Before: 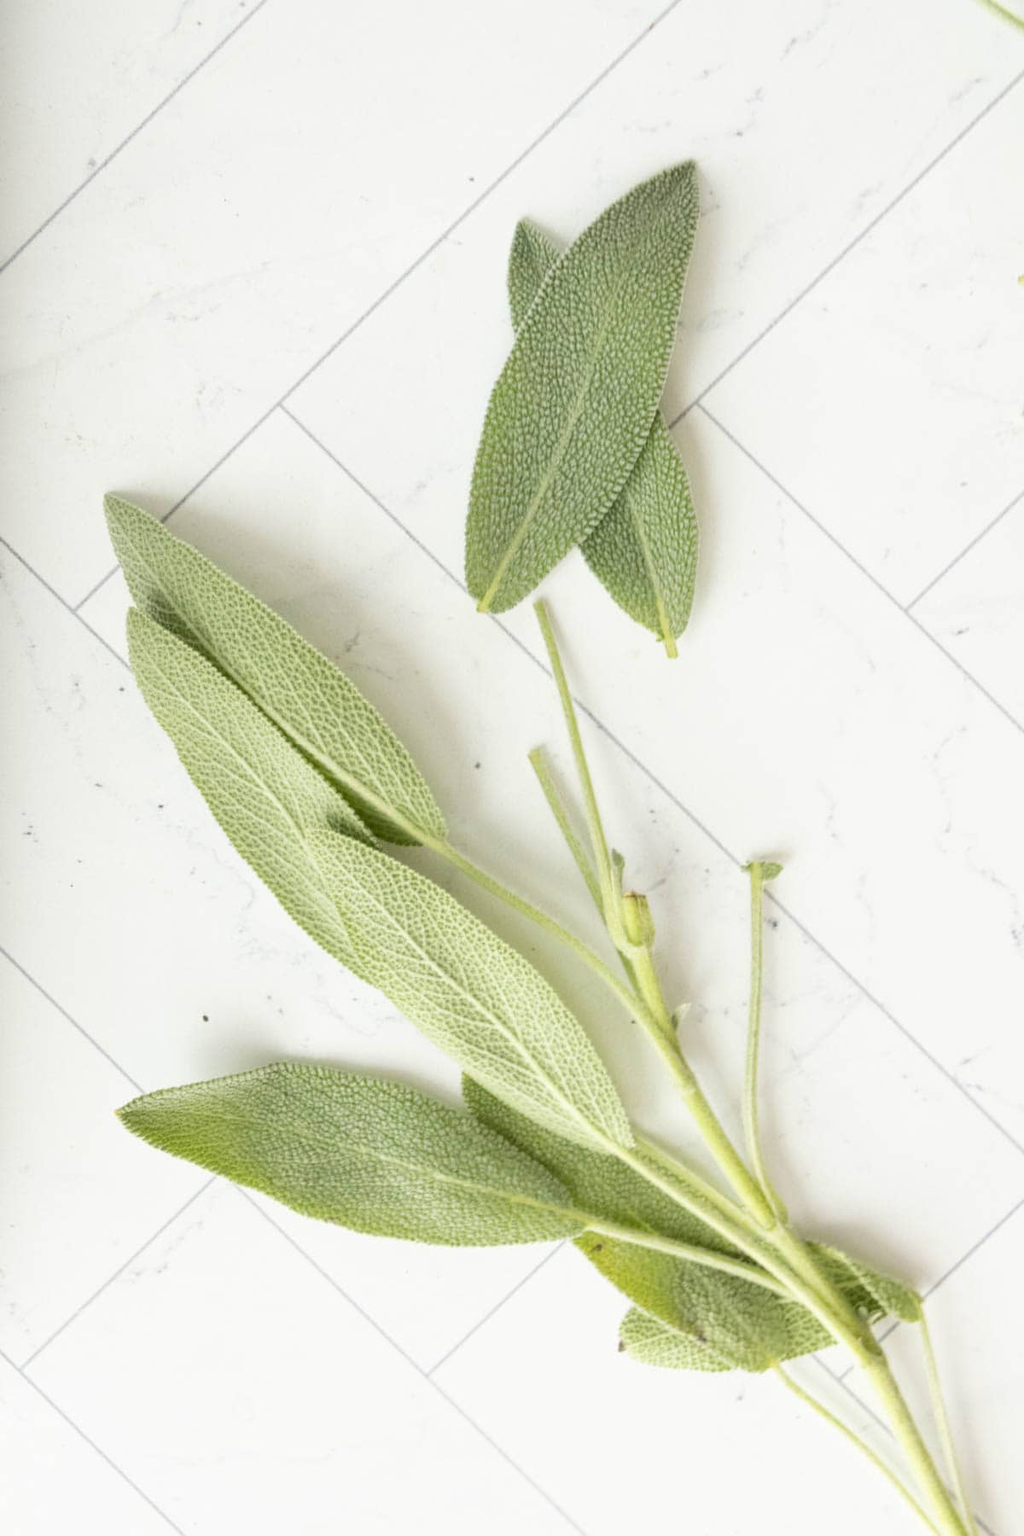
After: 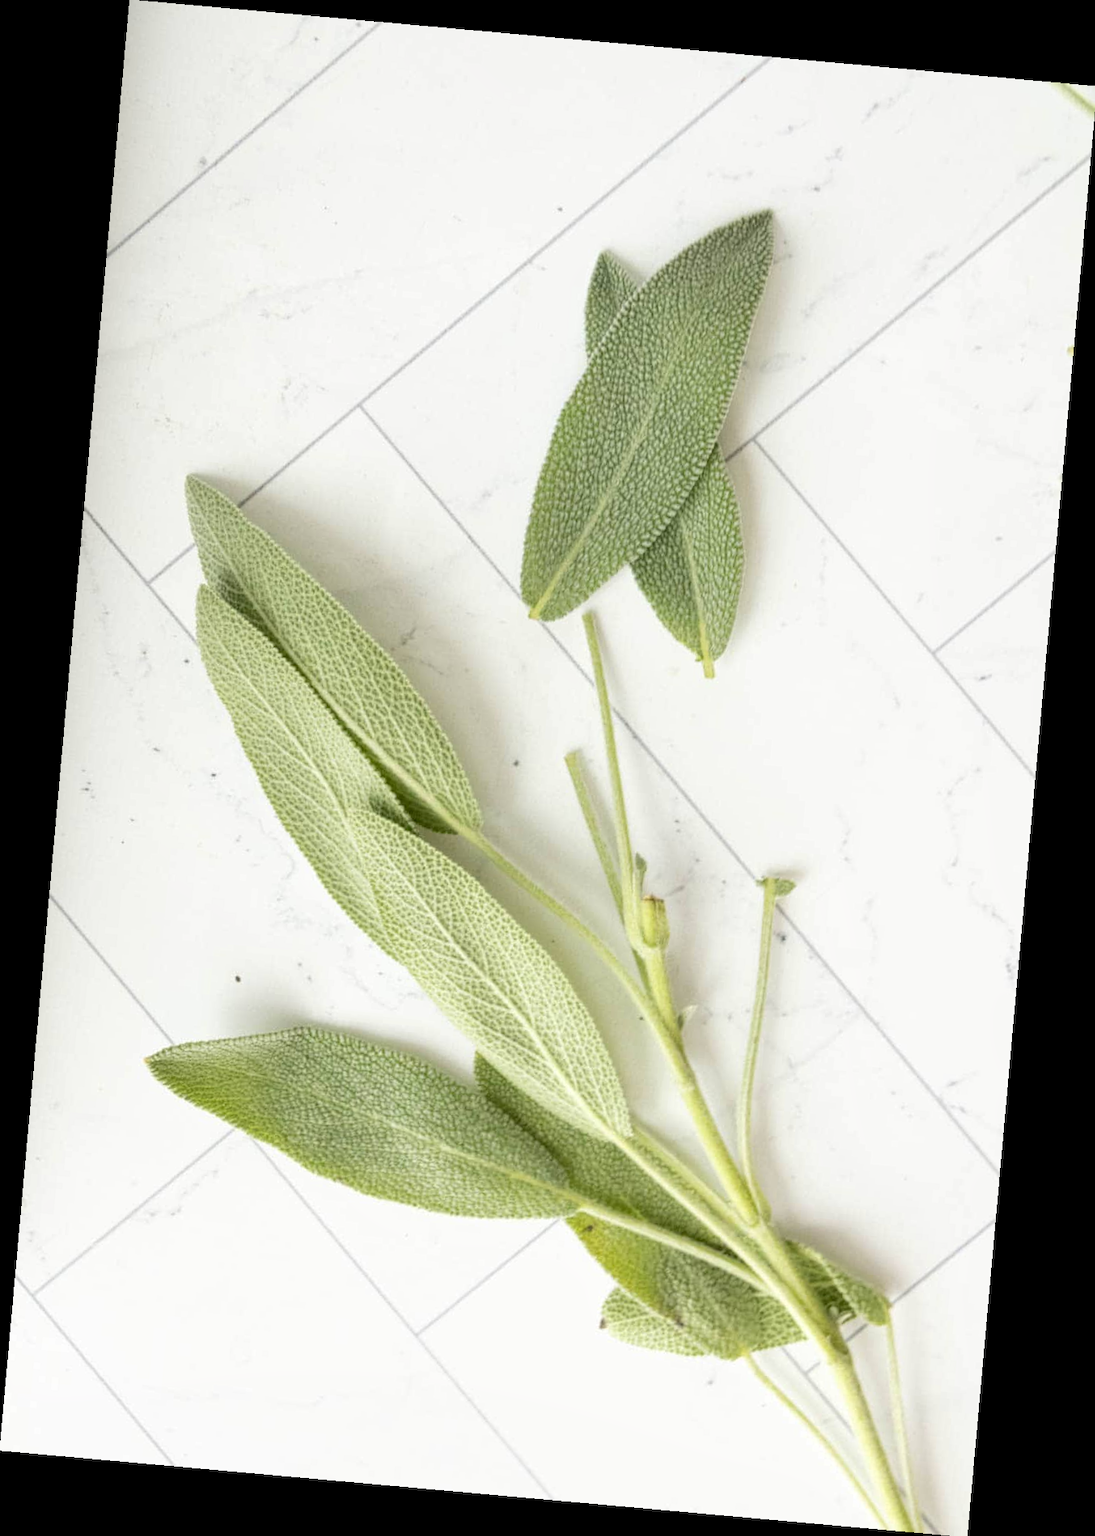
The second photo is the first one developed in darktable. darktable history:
local contrast: highlights 100%, shadows 100%, detail 120%, midtone range 0.2
white balance: emerald 1
rotate and perspective: rotation 5.12°, automatic cropping off
